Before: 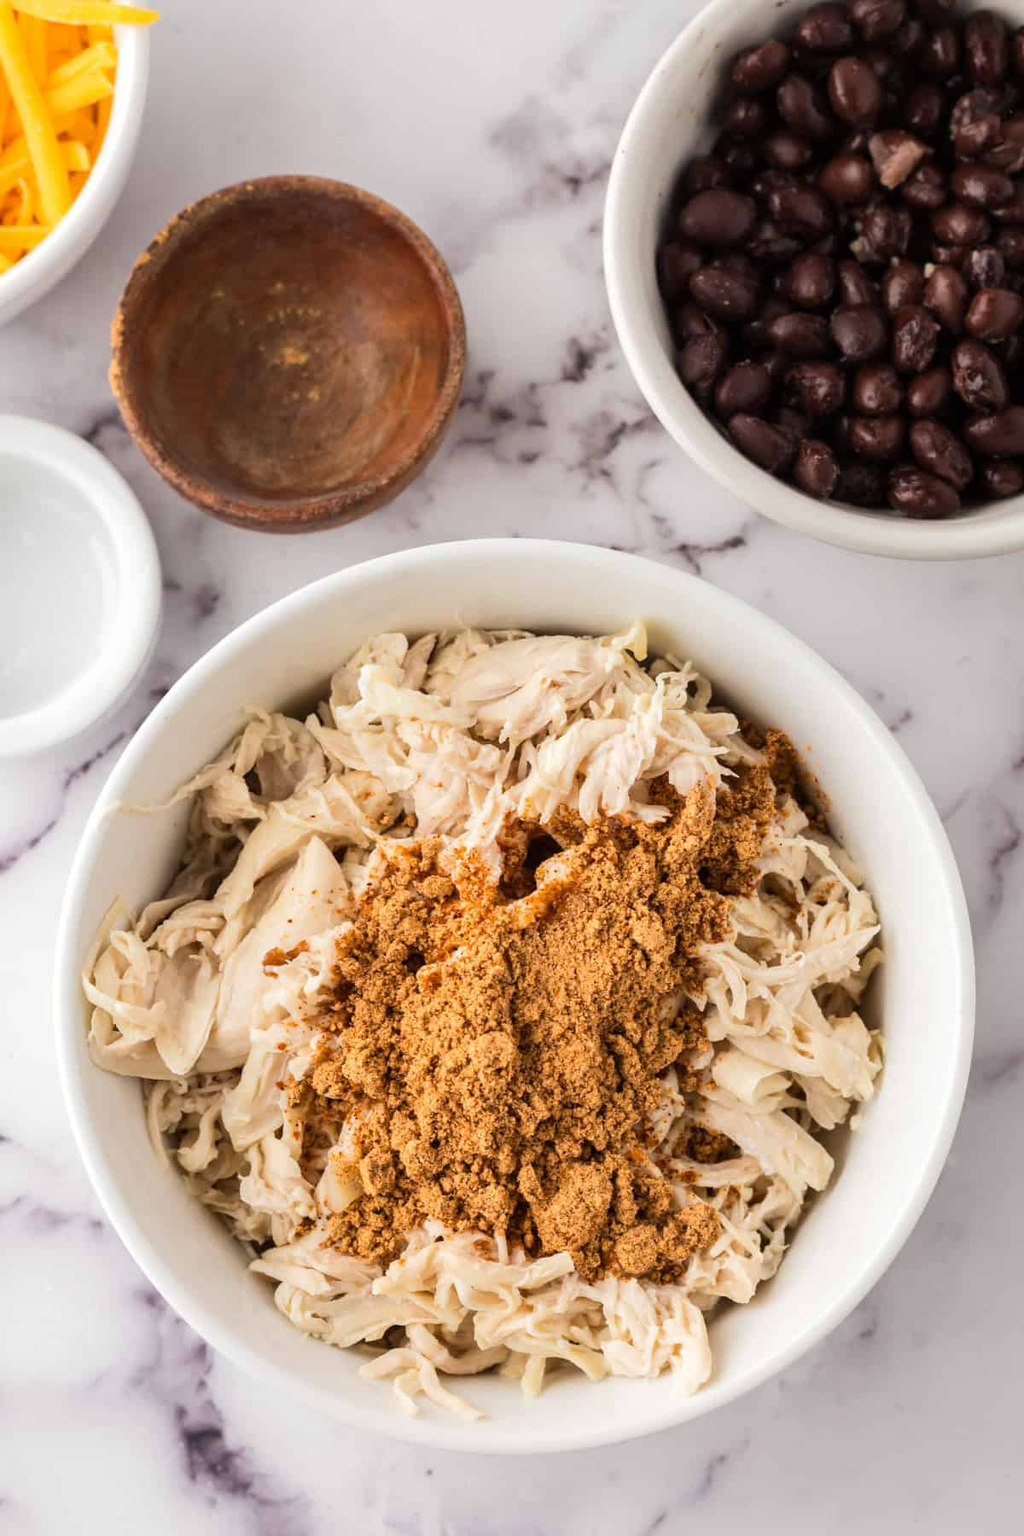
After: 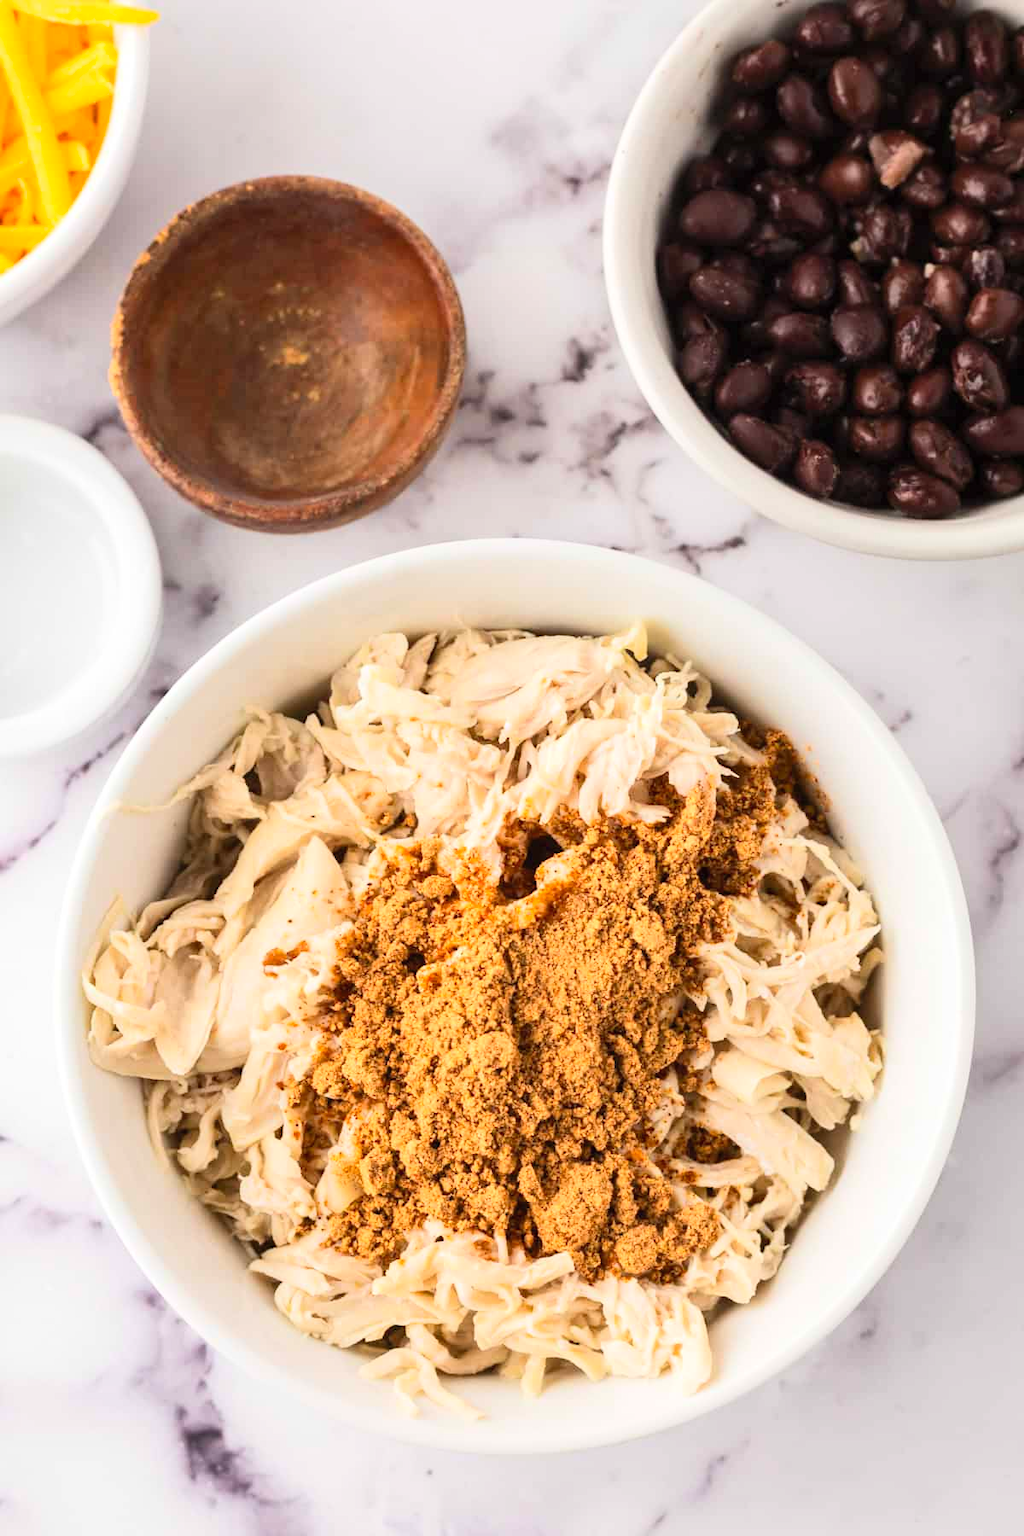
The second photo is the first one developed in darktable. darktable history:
contrast brightness saturation: contrast 0.199, brightness 0.166, saturation 0.215
